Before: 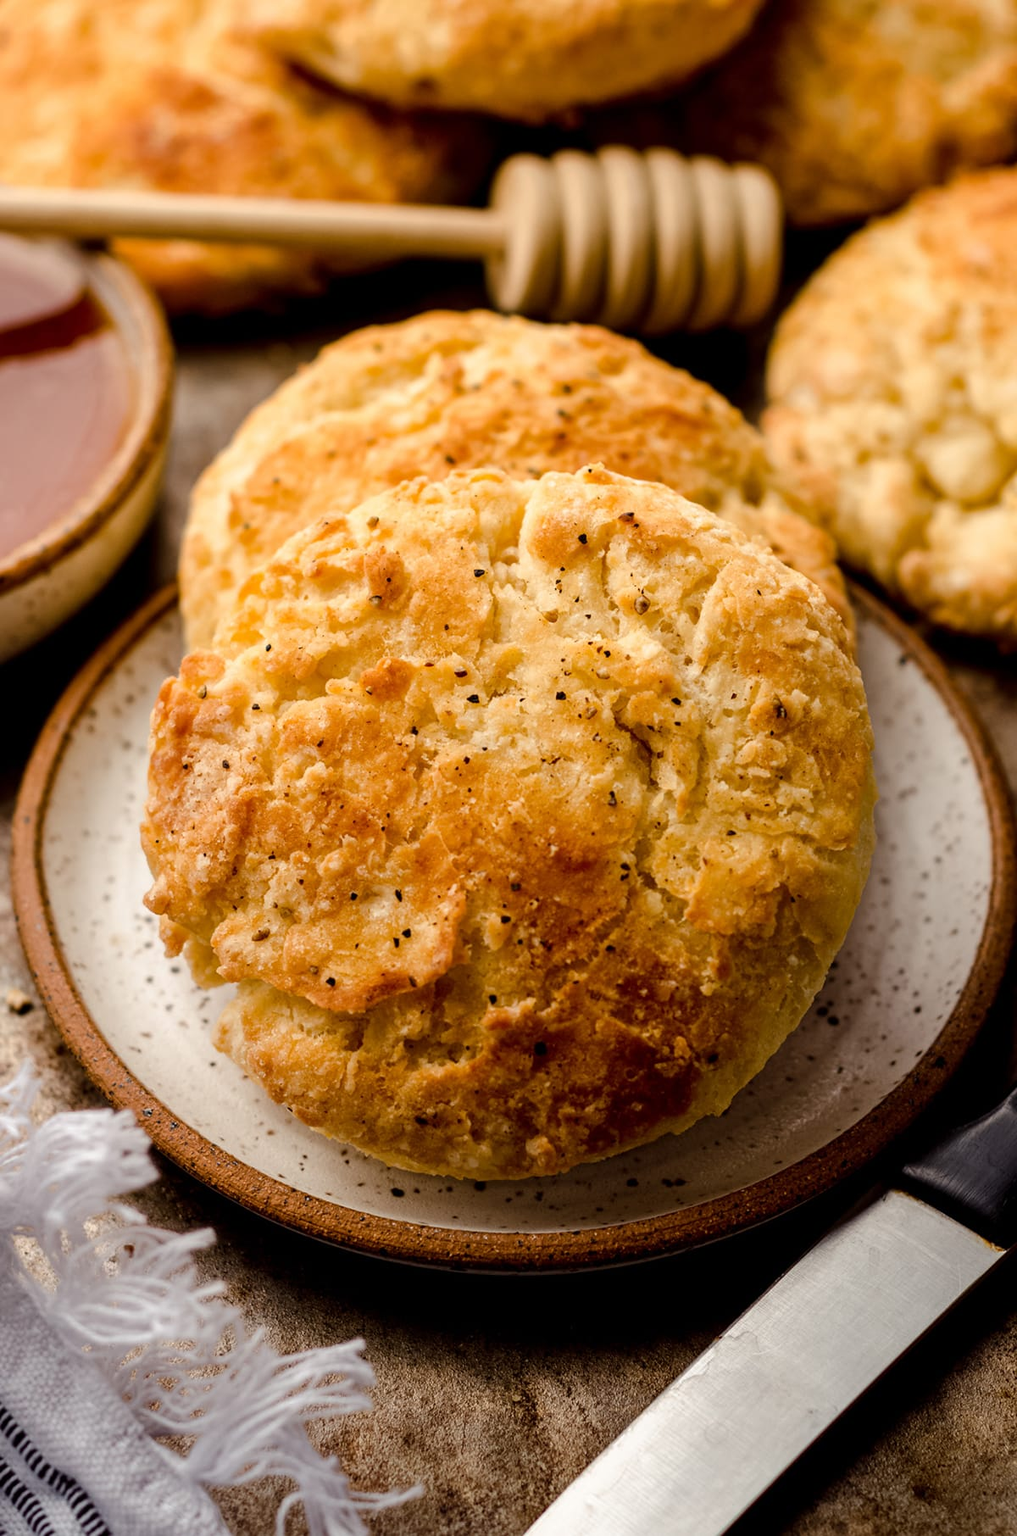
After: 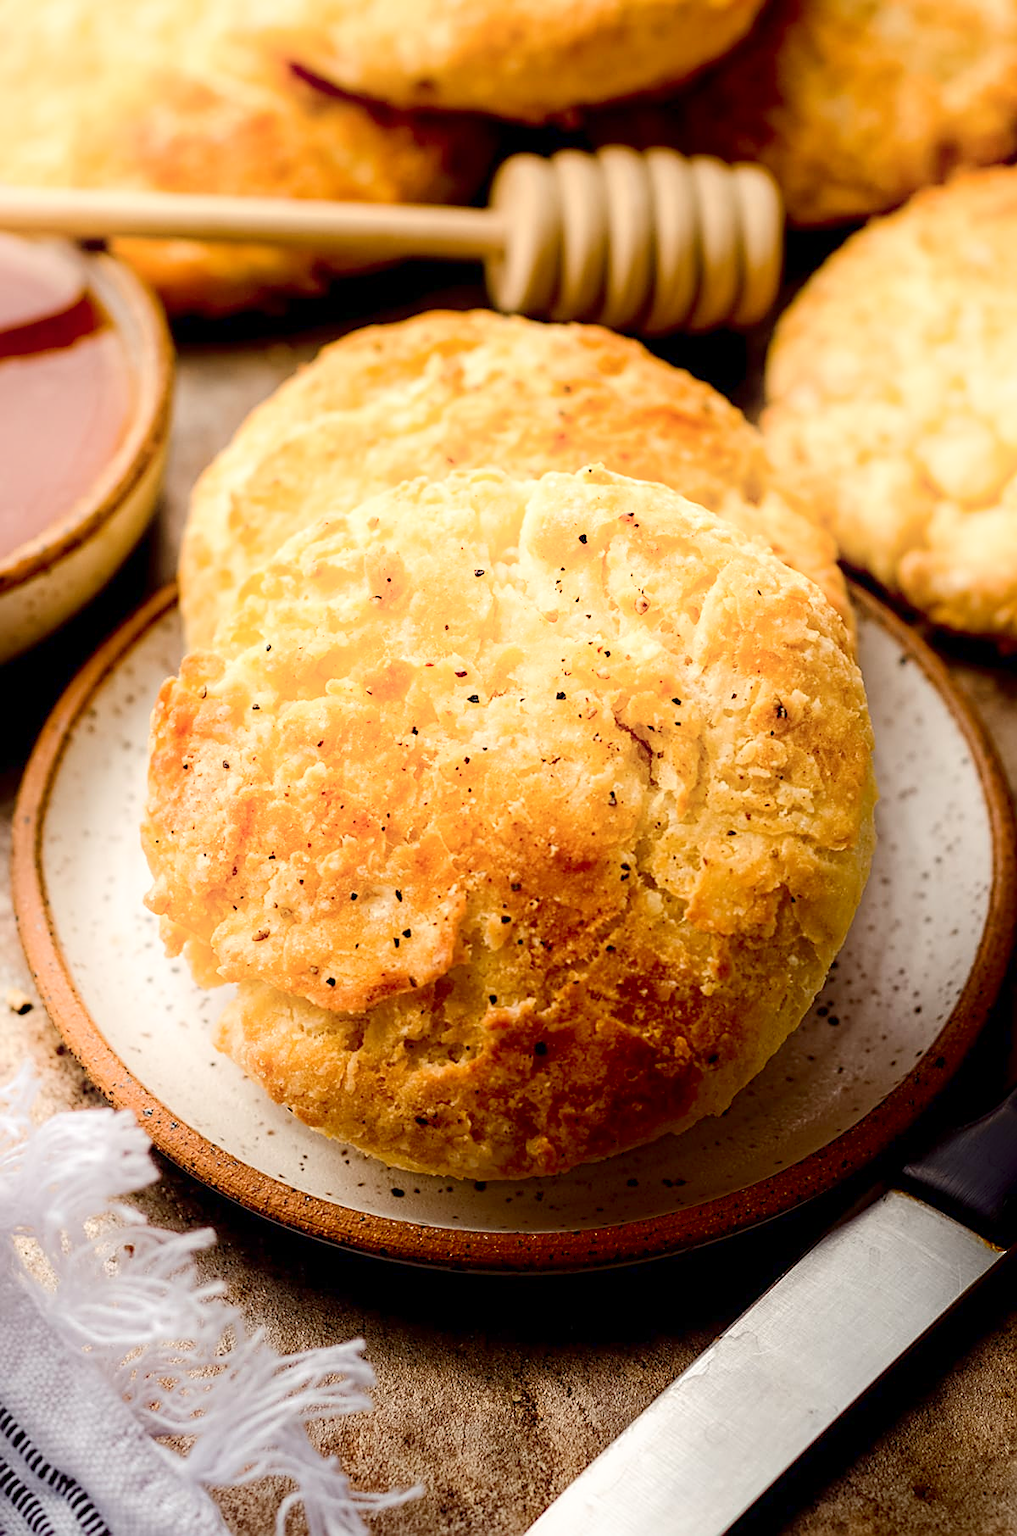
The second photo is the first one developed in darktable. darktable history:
levels: levels [0, 0.445, 1]
sharpen: on, module defaults
local contrast: mode bilateral grid, contrast 20, coarseness 49, detail 120%, midtone range 0.2
shadows and highlights: shadows -89.81, highlights 91.15, soften with gaussian
